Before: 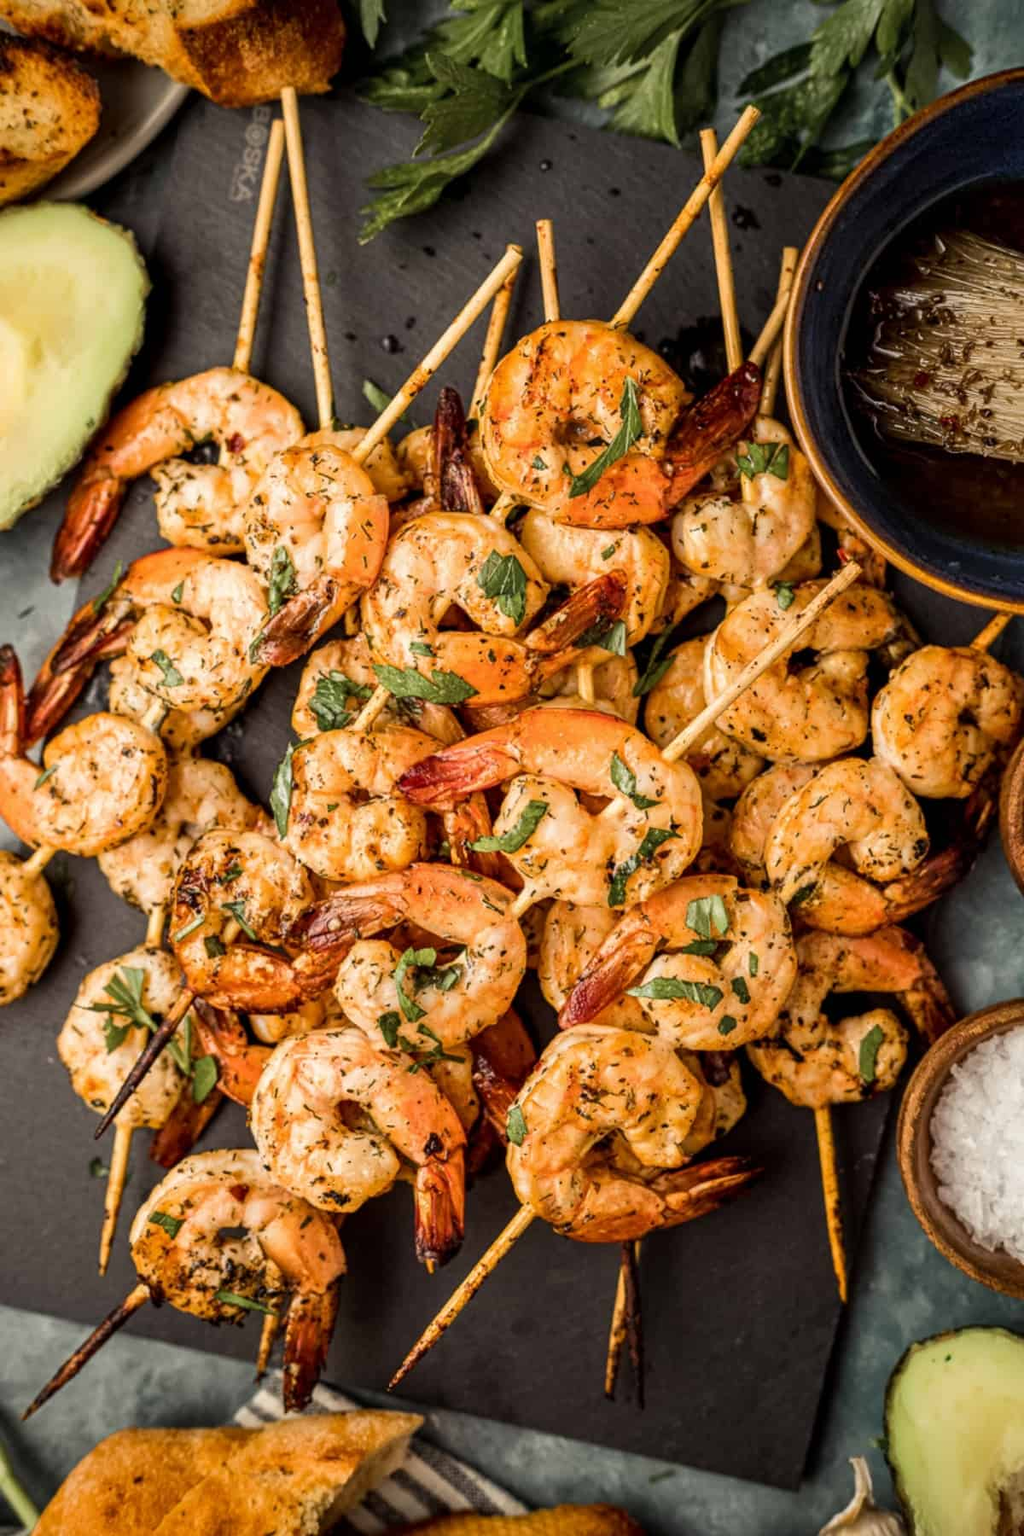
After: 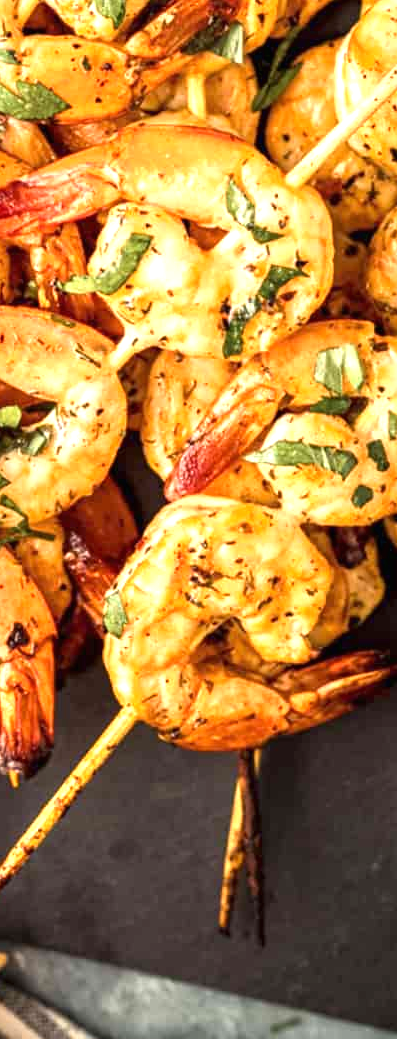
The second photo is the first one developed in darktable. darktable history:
tone equalizer: on, module defaults
exposure: black level correction 0, exposure 1.1 EV, compensate highlight preservation false
crop: left 40.878%, top 39.176%, right 25.993%, bottom 3.081%
